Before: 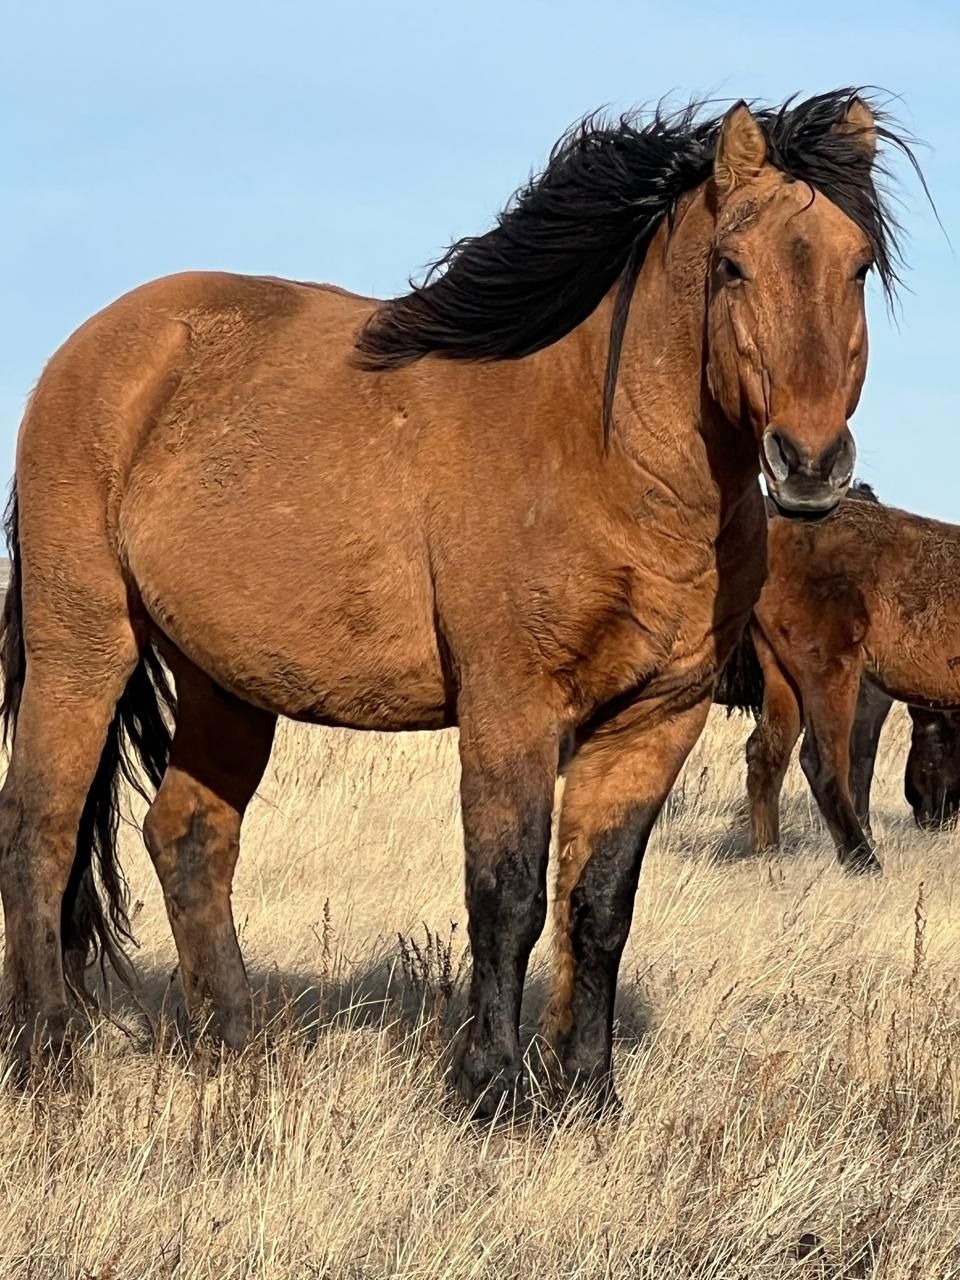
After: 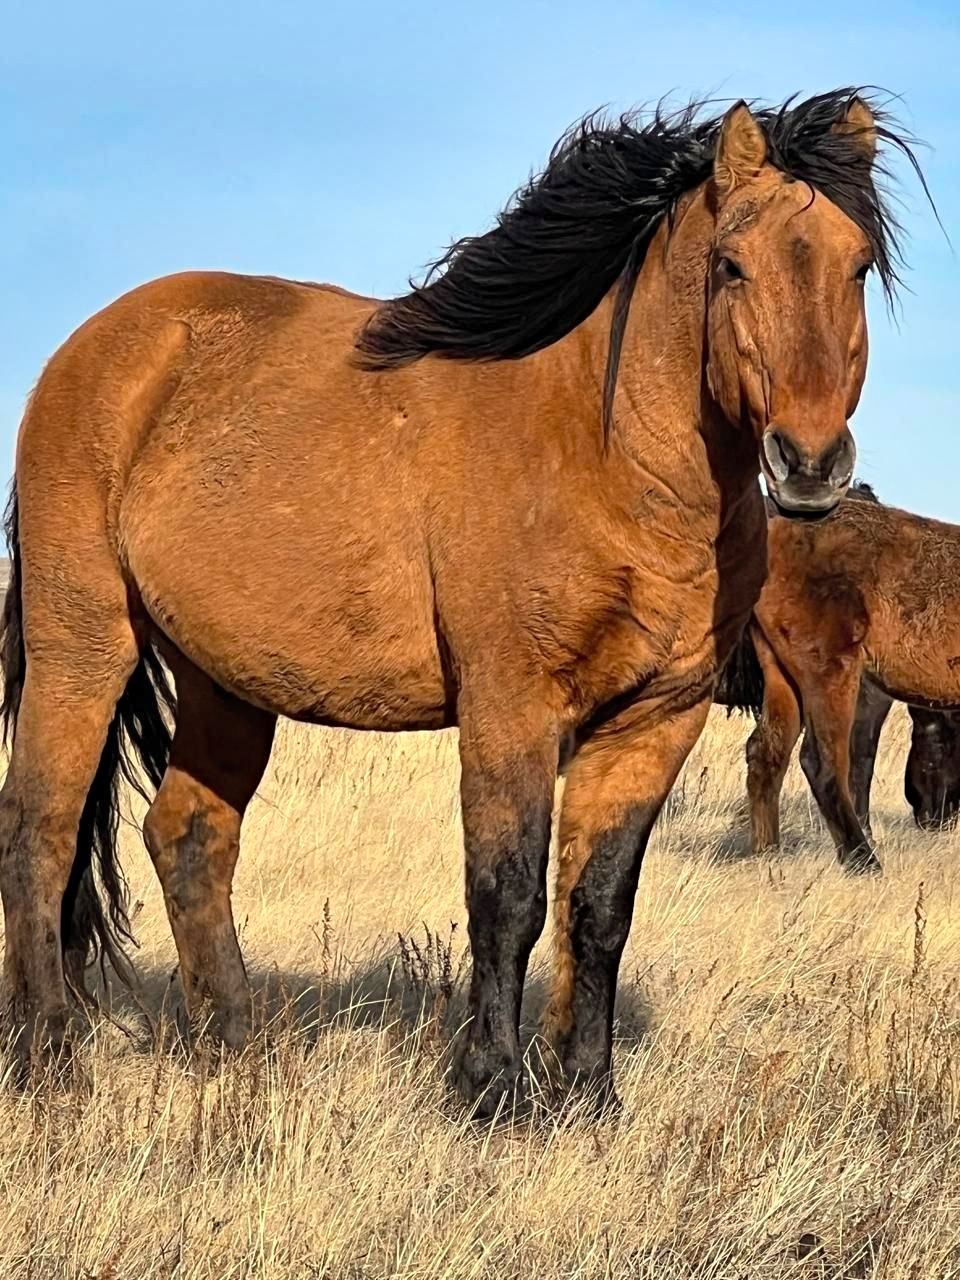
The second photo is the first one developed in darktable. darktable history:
contrast brightness saturation: contrast 0.073, brightness 0.084, saturation 0.178
haze removal: compatibility mode true, adaptive false
shadows and highlights: shadows color adjustment 98.01%, highlights color adjustment 57.85%, soften with gaussian
